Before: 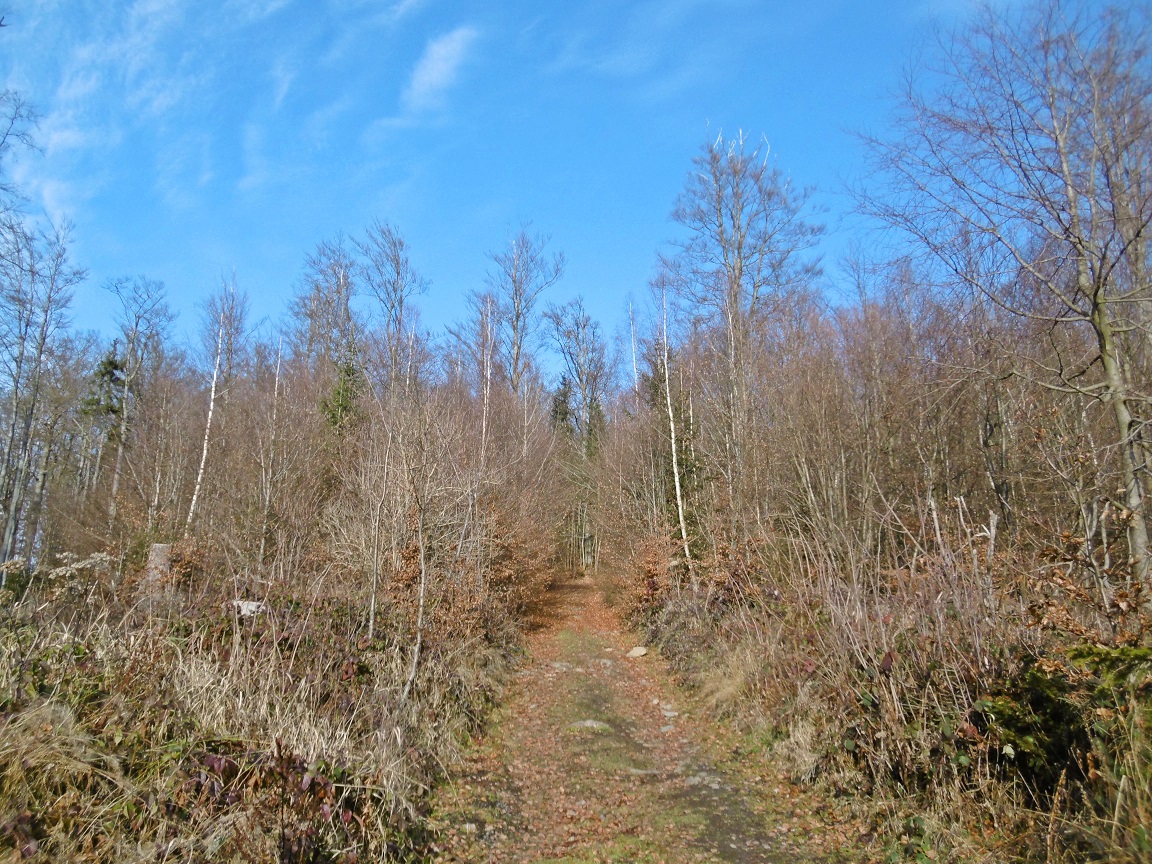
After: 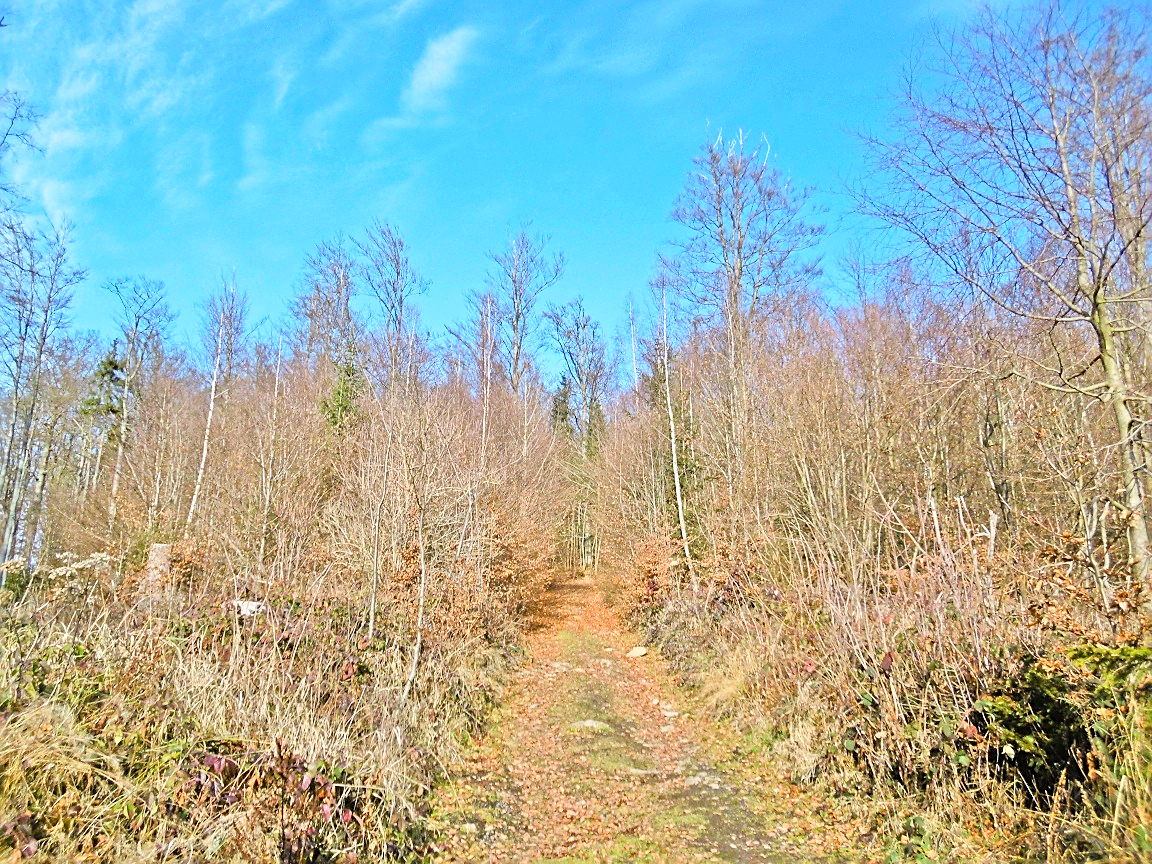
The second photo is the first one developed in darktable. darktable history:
tone equalizer: -7 EV 0.15 EV, -6 EV 0.6 EV, -5 EV 1.15 EV, -4 EV 1.33 EV, -3 EV 1.15 EV, -2 EV 0.6 EV, -1 EV 0.15 EV, mask exposure compensation -0.5 EV
haze removal: compatibility mode true, adaptive false
sharpen: on, module defaults
contrast brightness saturation: contrast 0.2, brightness 0.16, saturation 0.22
